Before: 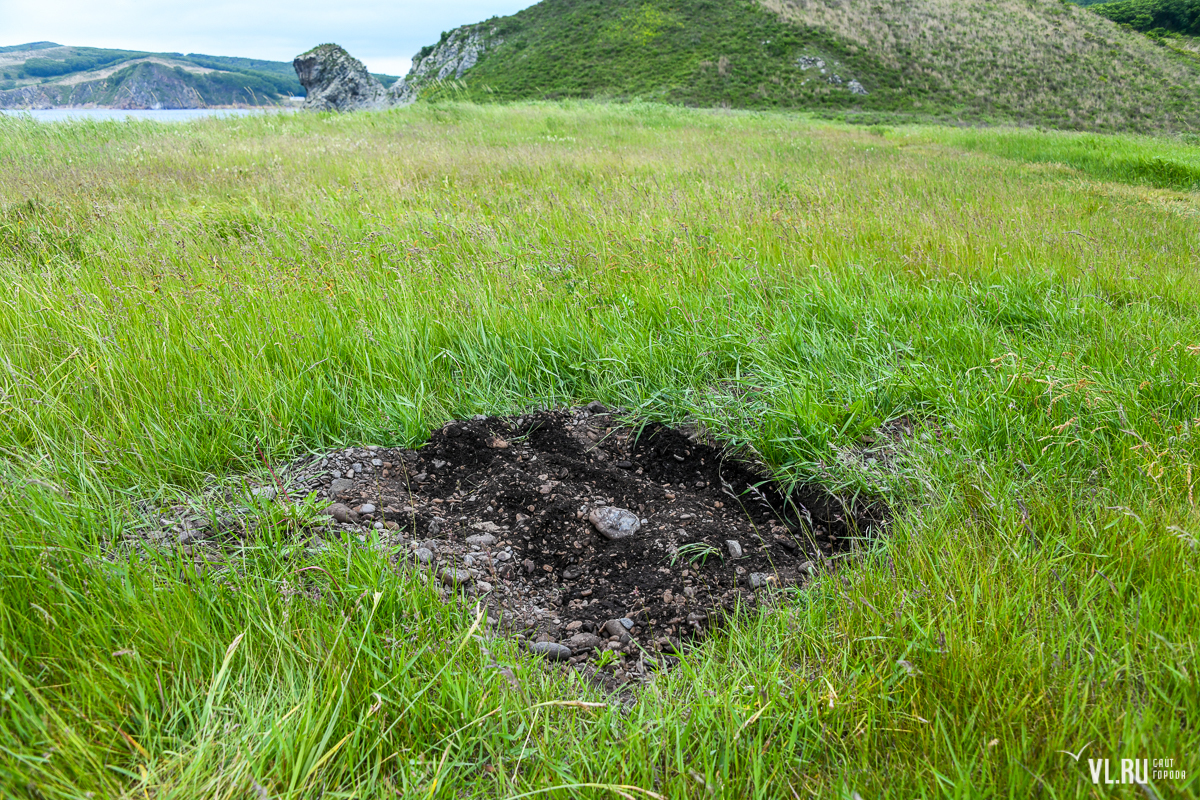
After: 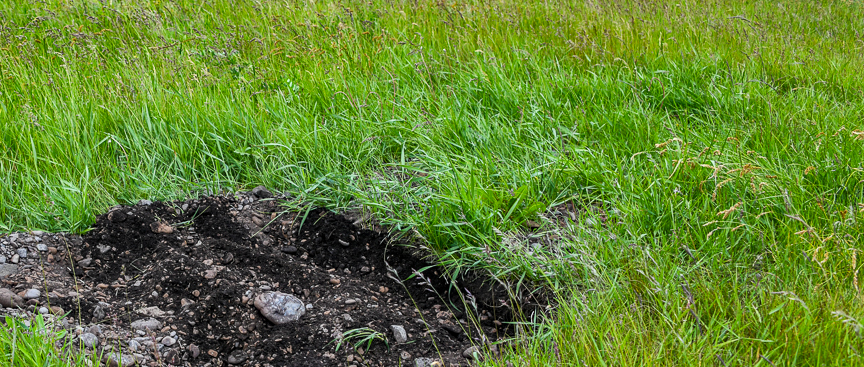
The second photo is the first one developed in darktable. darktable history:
haze removal: compatibility mode true, adaptive false
shadows and highlights: shadows 20.91, highlights -82.73, soften with gaussian
crop and rotate: left 27.938%, top 27.046%, bottom 27.046%
